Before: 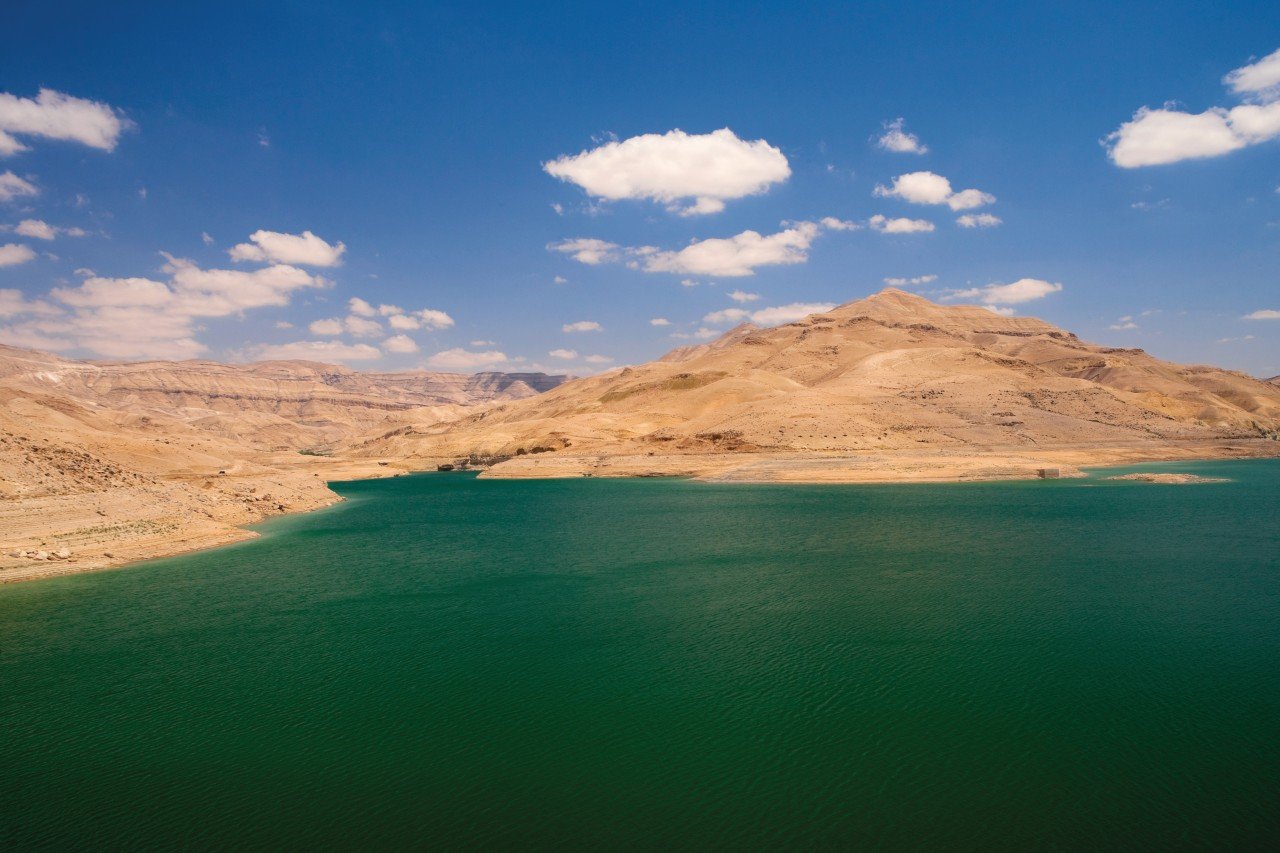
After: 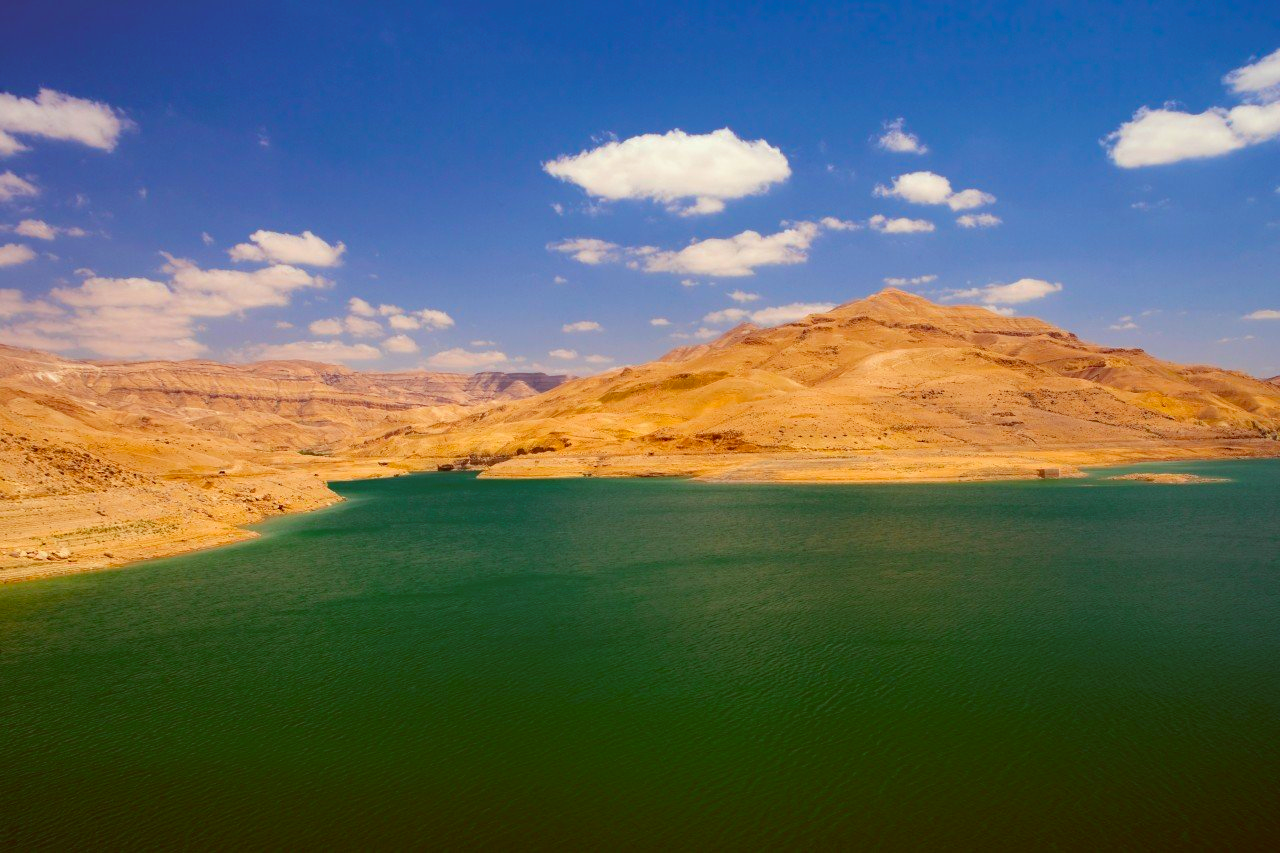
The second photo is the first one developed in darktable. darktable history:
shadows and highlights: radius 108.52, shadows 23.73, highlights -59.32, low approximation 0.01, soften with gaussian
color correction: highlights a* -7.23, highlights b* -0.161, shadows a* 20.08, shadows b* 11.73
color balance rgb: linear chroma grading › global chroma 15%, perceptual saturation grading › global saturation 30%
